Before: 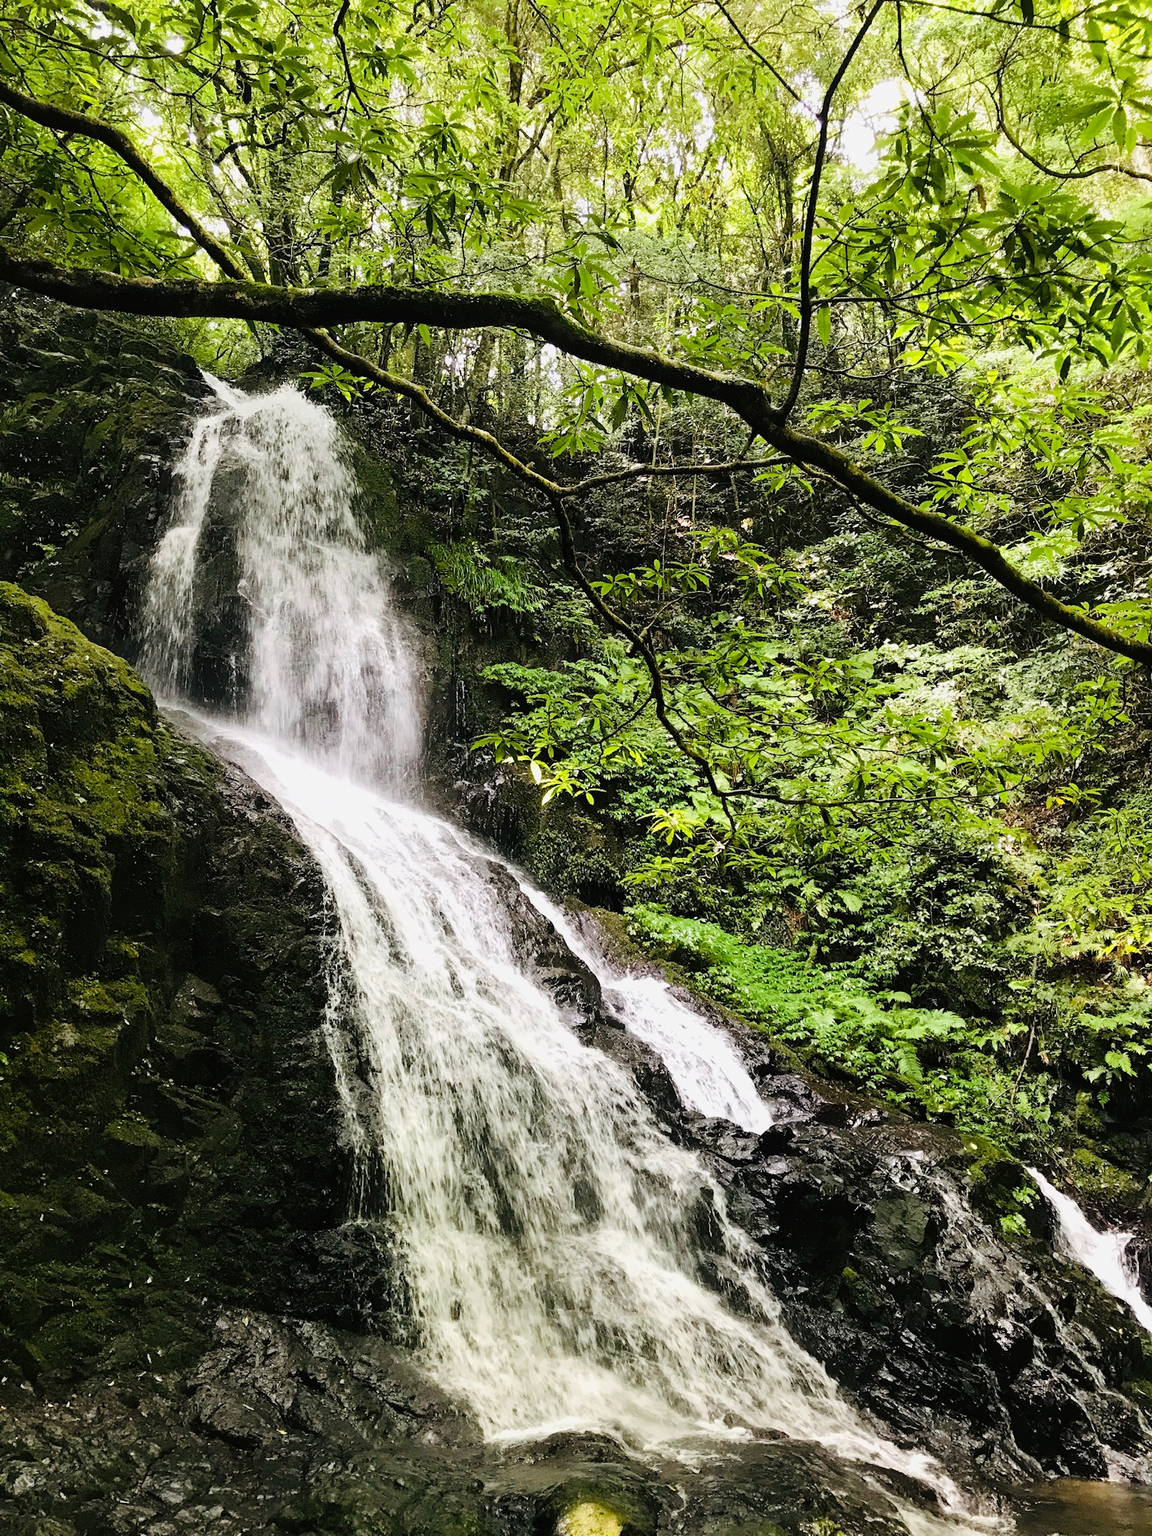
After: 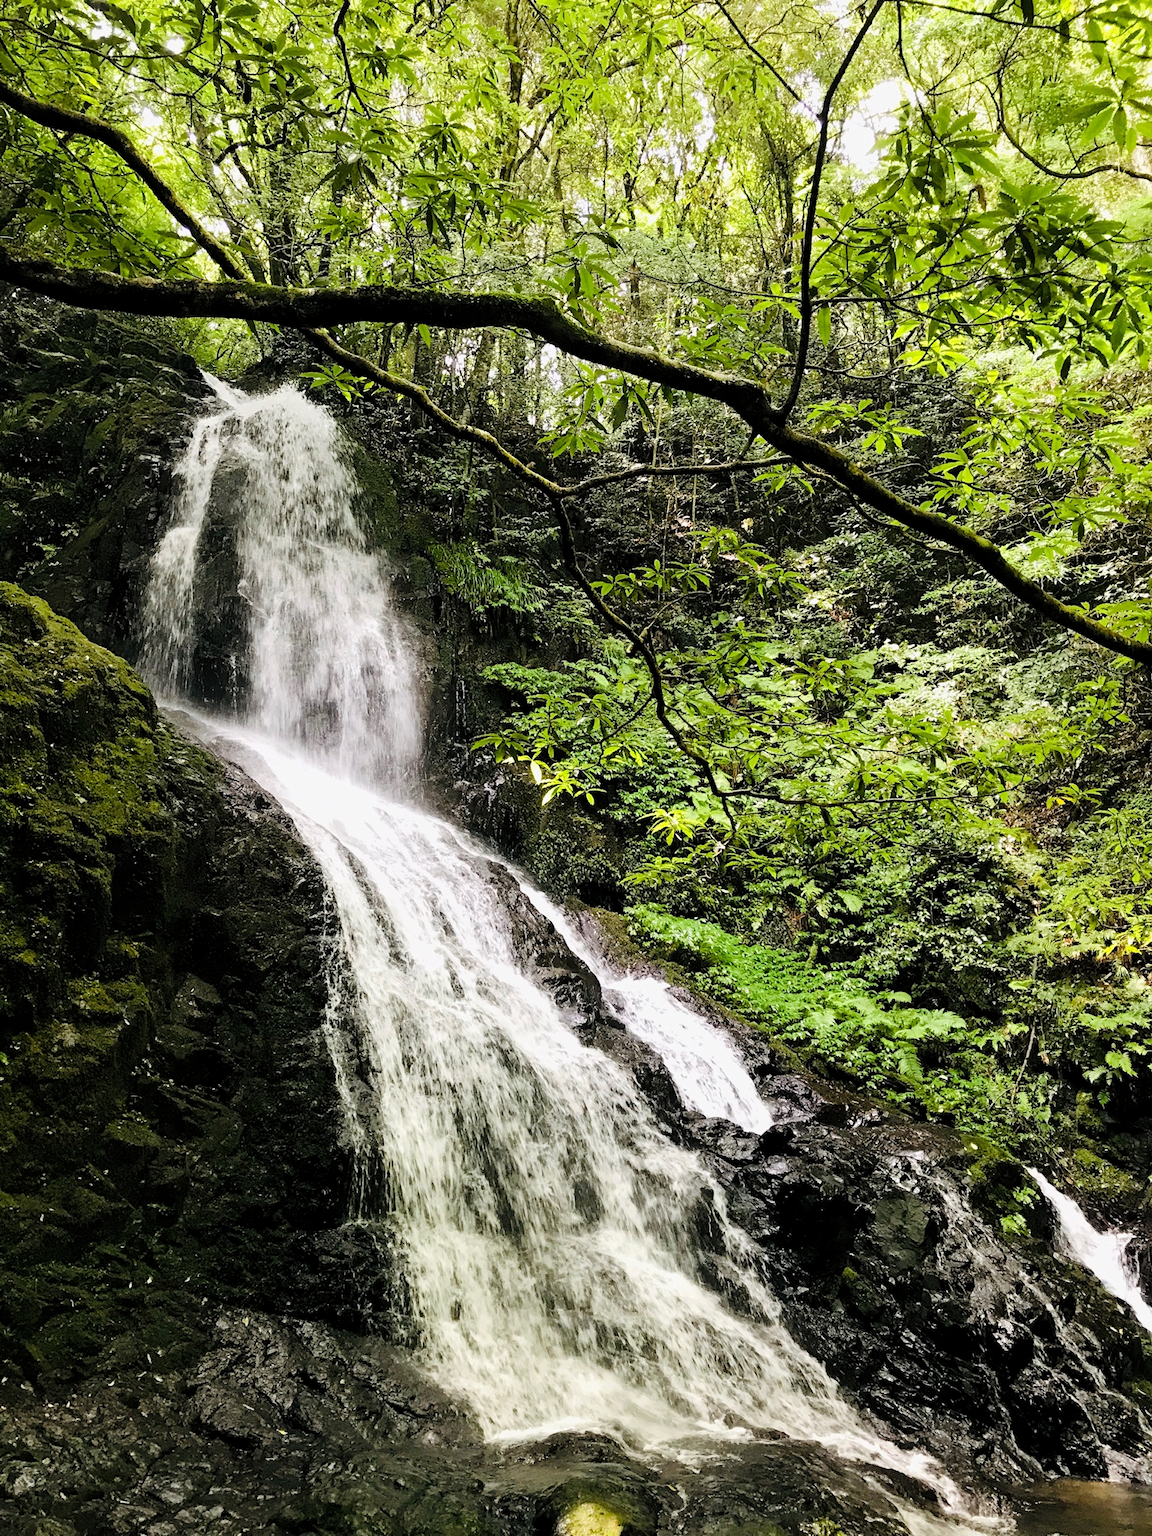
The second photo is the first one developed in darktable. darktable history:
levels: white 99.9%, levels [0.026, 0.507, 0.987]
